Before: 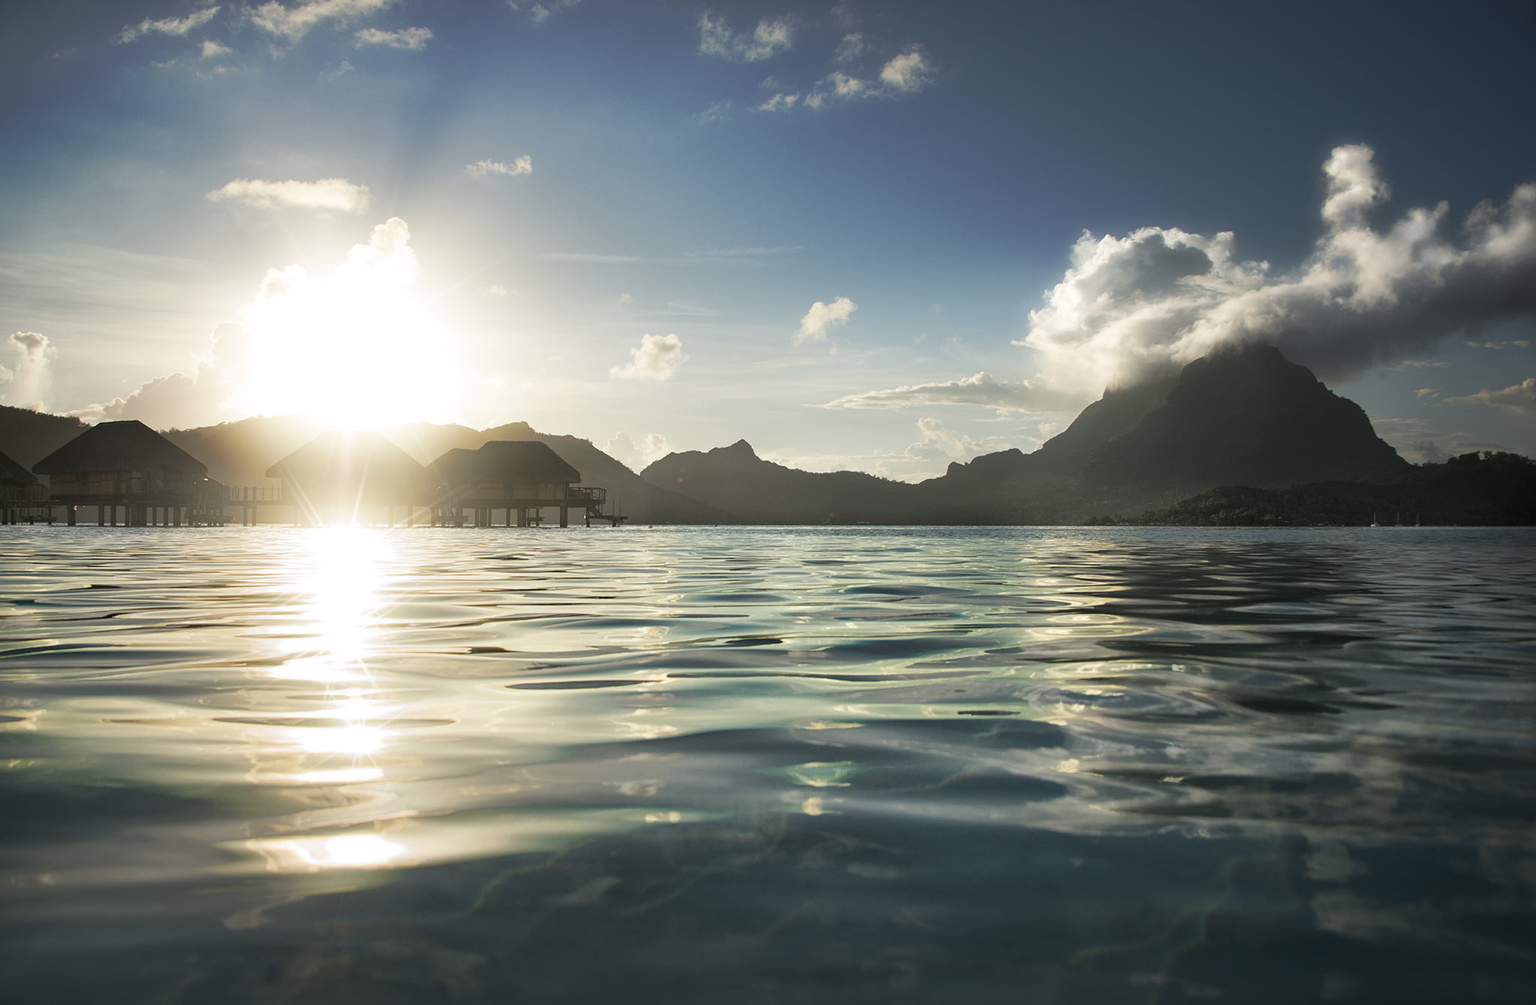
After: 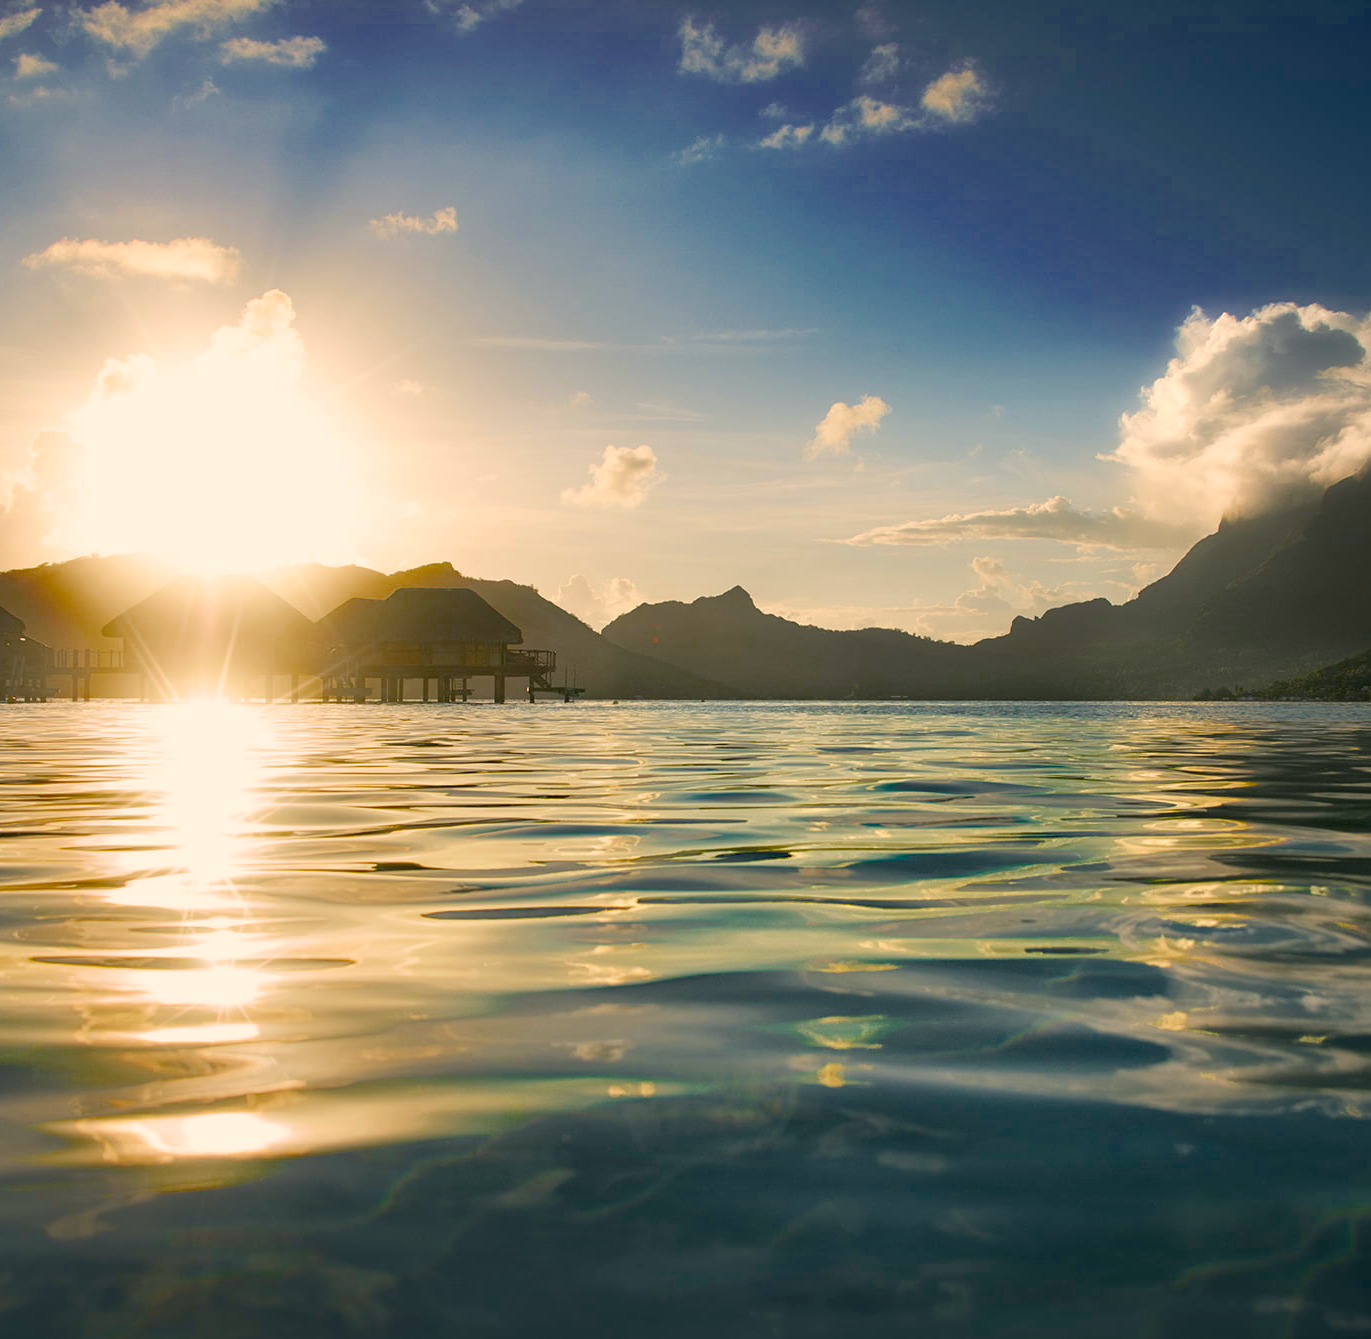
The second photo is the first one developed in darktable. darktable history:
crop and rotate: left 12.326%, right 20.719%
color balance rgb: highlights gain › chroma 3.771%, highlights gain › hue 59.94°, perceptual saturation grading › global saturation 36.706%, perceptual saturation grading › shadows 34.619%, global vibrance 16.523%, saturation formula JzAzBz (2021)
